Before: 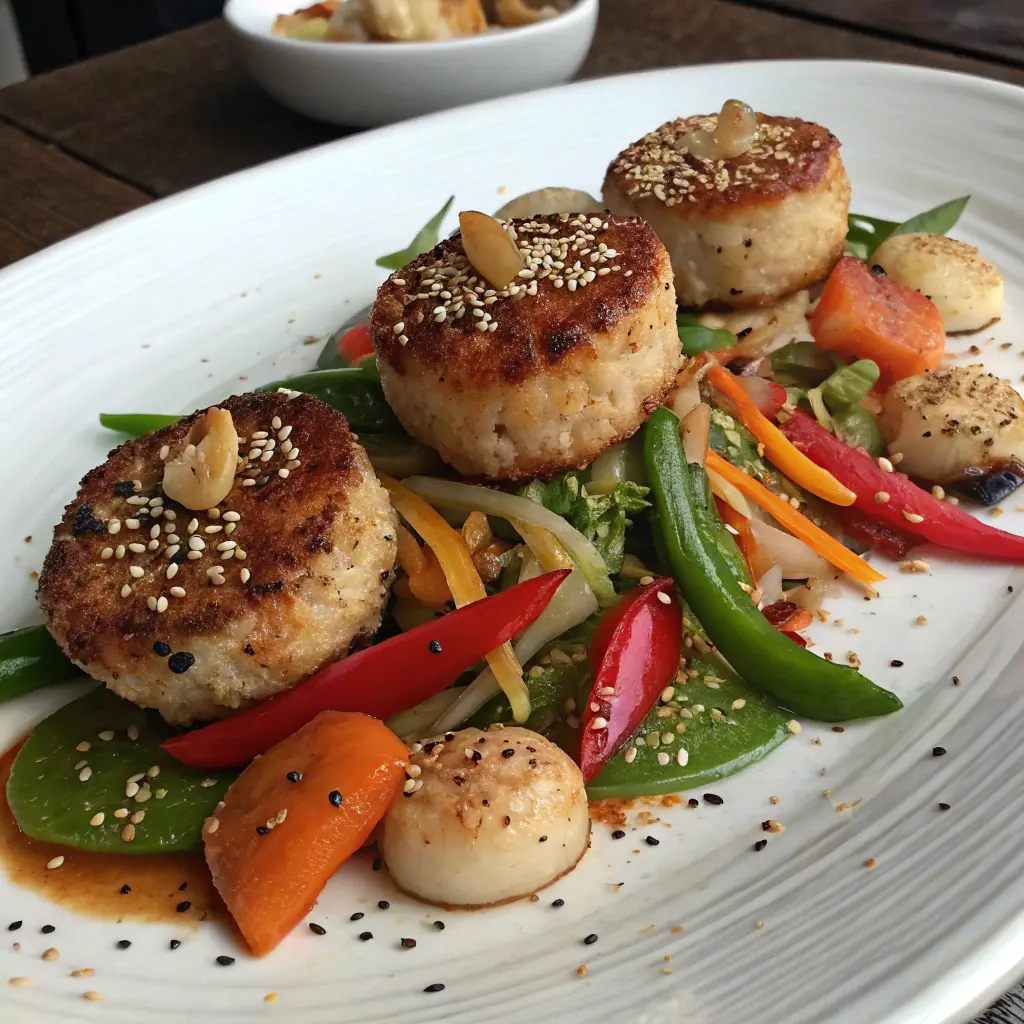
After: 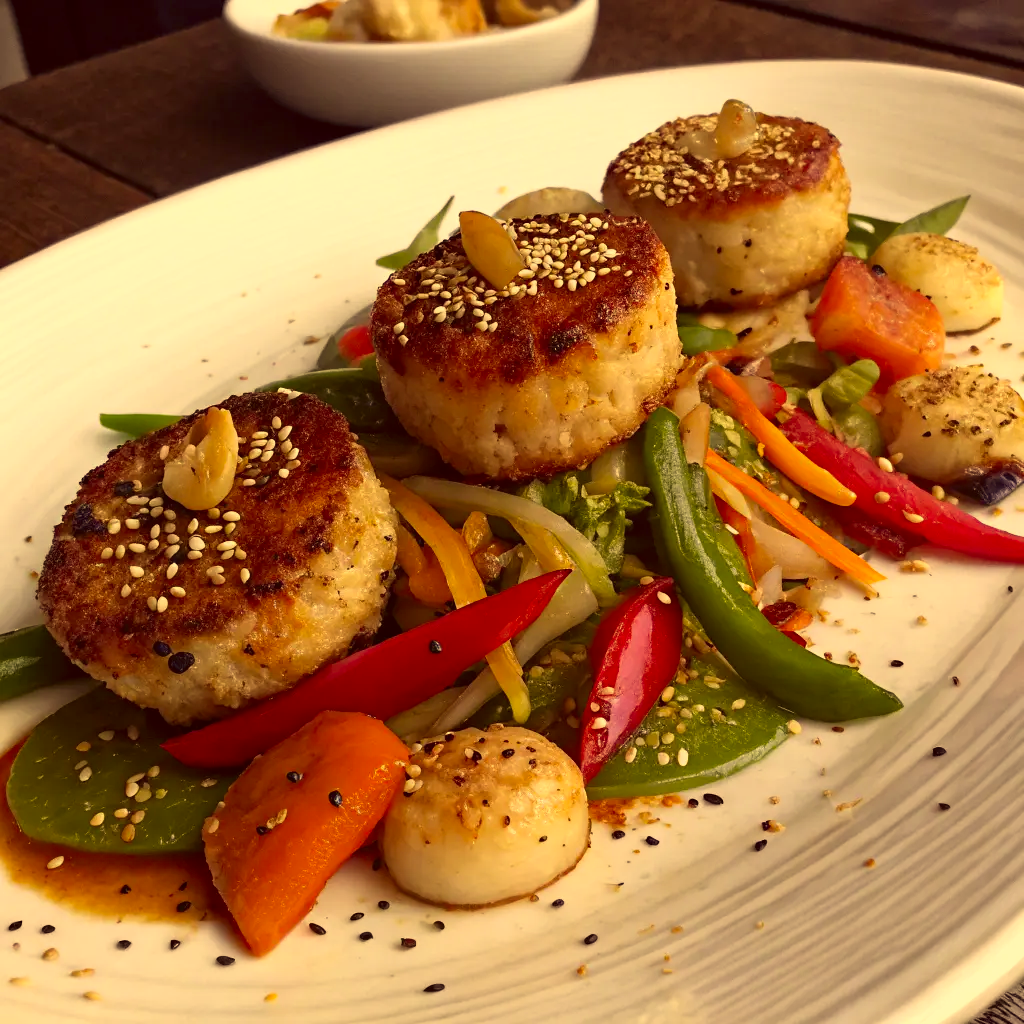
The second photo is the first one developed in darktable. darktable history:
color correction: highlights a* 9.77, highlights b* 39.22, shadows a* 14.04, shadows b* 3.54
shadows and highlights: shadows -0.683, highlights 40.49
